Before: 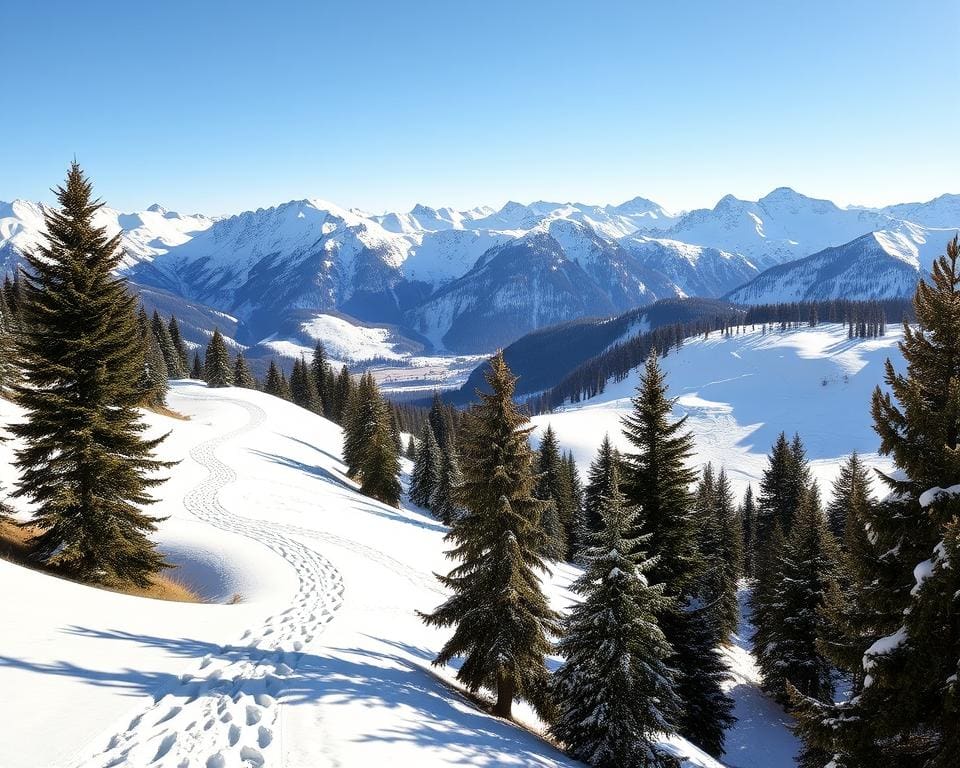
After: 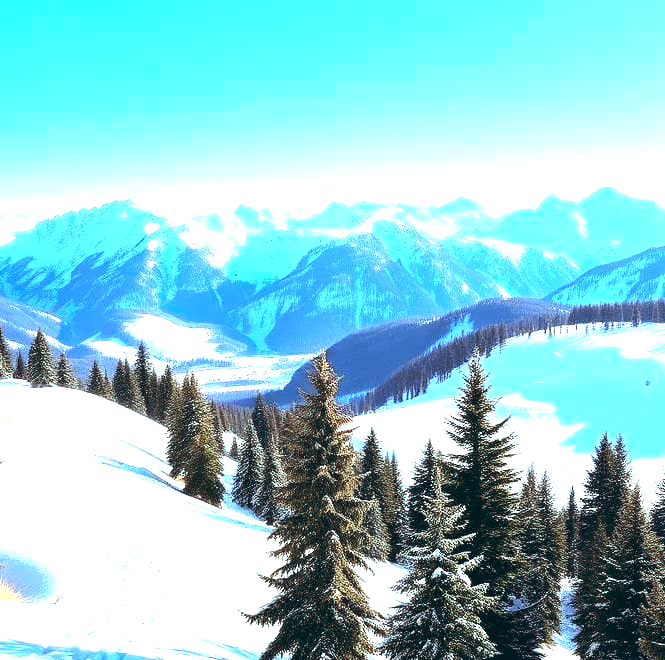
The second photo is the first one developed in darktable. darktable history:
white balance: red 1.009, blue 1.027
tone equalizer: -8 EV -0.75 EV, -7 EV -0.7 EV, -6 EV -0.6 EV, -5 EV -0.4 EV, -3 EV 0.4 EV, -2 EV 0.6 EV, -1 EV 0.7 EV, +0 EV 0.75 EV, edges refinement/feathering 500, mask exposure compensation -1.57 EV, preserve details no
color balance: lift [1.003, 0.993, 1.001, 1.007], gamma [1.018, 1.072, 0.959, 0.928], gain [0.974, 0.873, 1.031, 1.127]
crop: left 18.479%, right 12.2%, bottom 13.971%
exposure: black level correction 0, exposure 1.2 EV, compensate exposure bias true, compensate highlight preservation false
